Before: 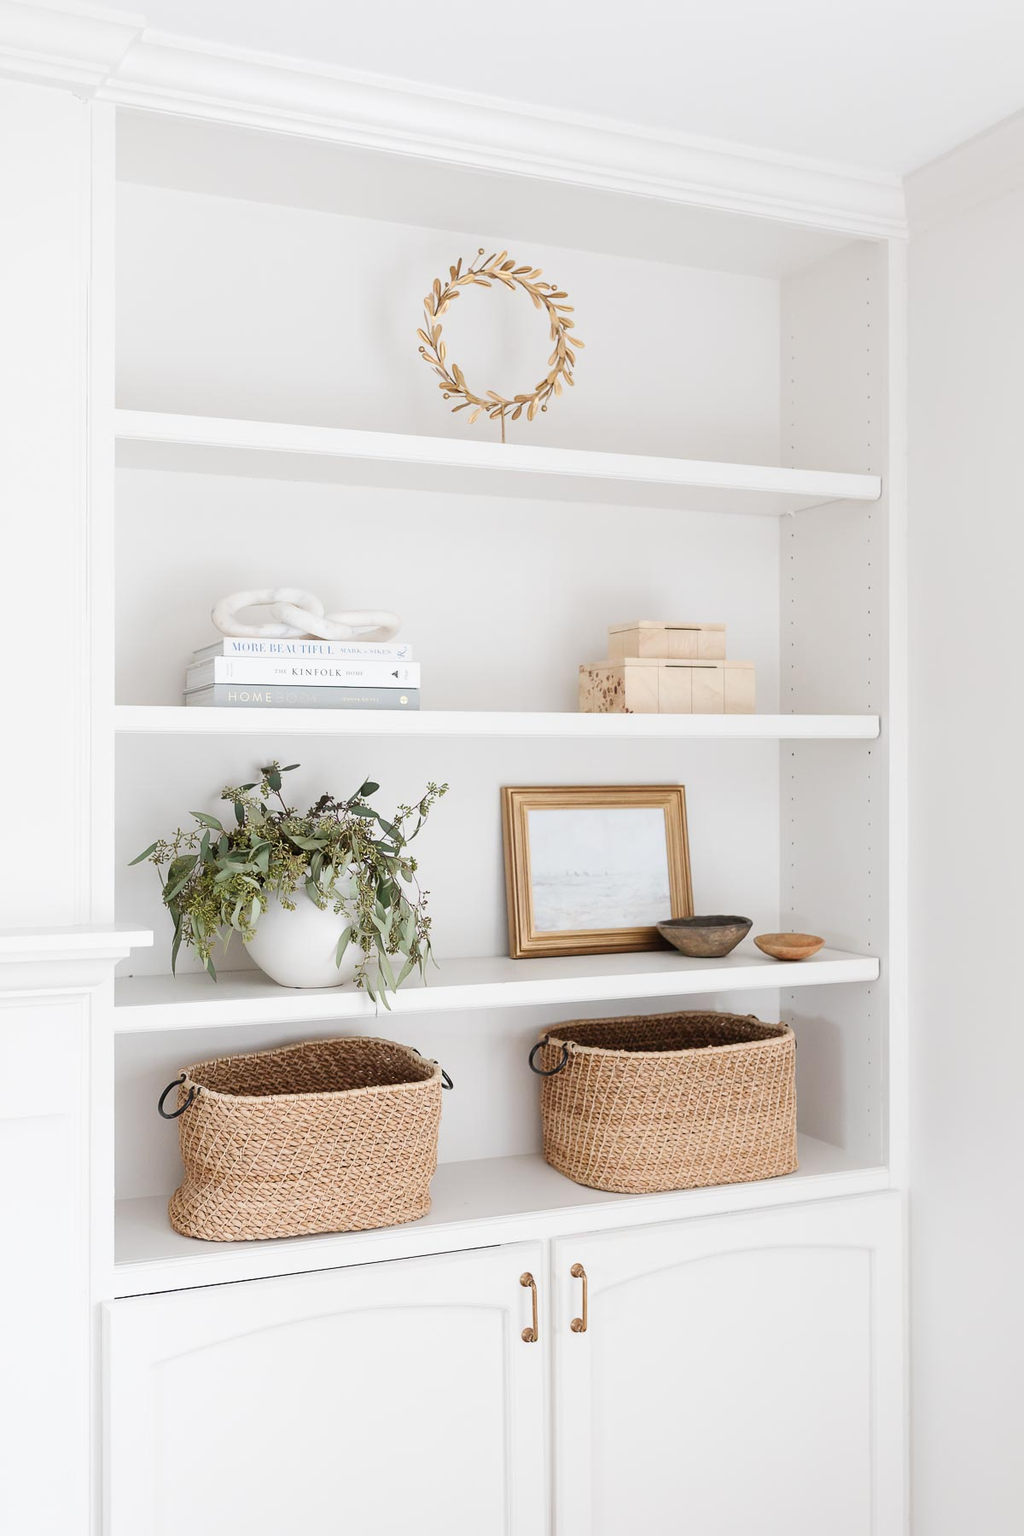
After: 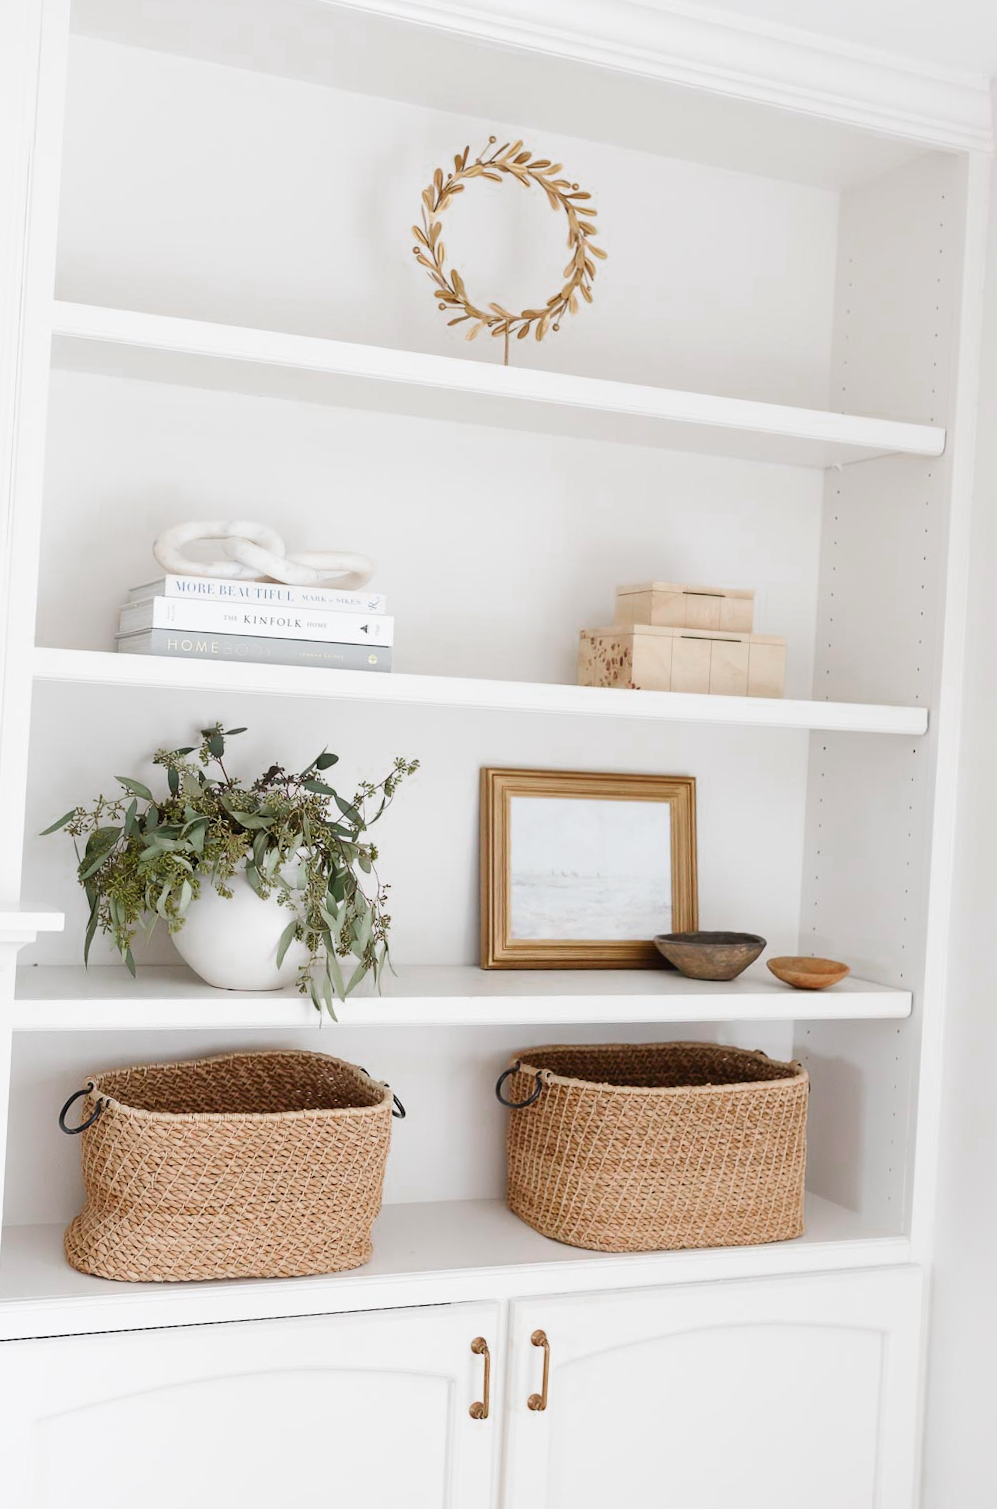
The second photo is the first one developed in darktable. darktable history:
color zones: curves: ch0 [(0, 0.48) (0.209, 0.398) (0.305, 0.332) (0.429, 0.493) (0.571, 0.5) (0.714, 0.5) (0.857, 0.5) (1, 0.48)]; ch1 [(0, 0.633) (0.143, 0.586) (0.286, 0.489) (0.429, 0.448) (0.571, 0.31) (0.714, 0.335) (0.857, 0.492) (1, 0.633)]; ch2 [(0, 0.448) (0.143, 0.498) (0.286, 0.5) (0.429, 0.5) (0.571, 0.5) (0.714, 0.5) (0.857, 0.5) (1, 0.448)]
crop and rotate: angle -3.17°, left 5.408%, top 5.226%, right 4.683%, bottom 4.091%
